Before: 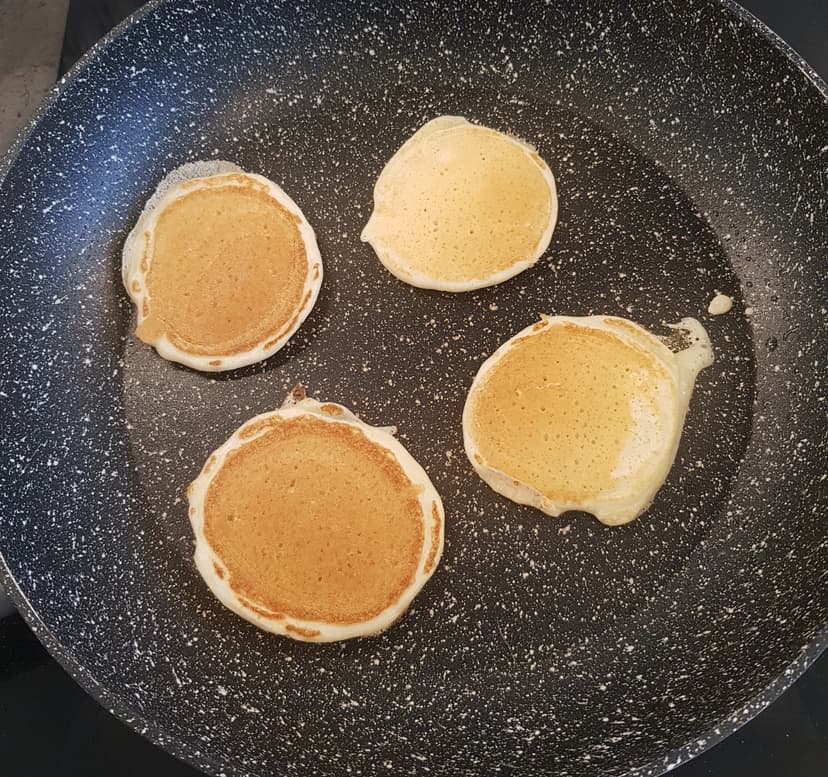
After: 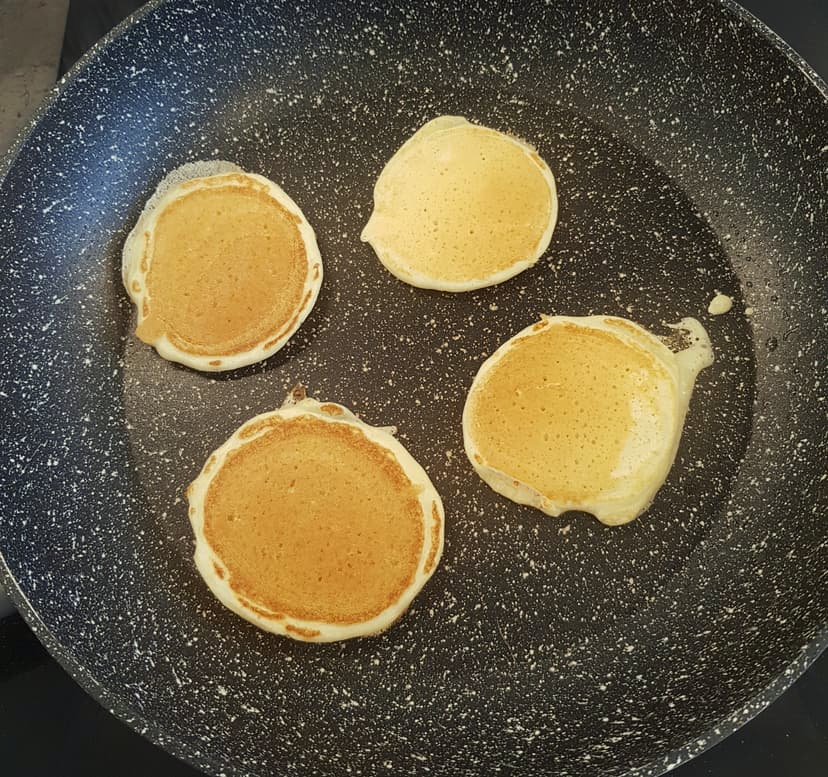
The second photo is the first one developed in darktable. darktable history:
color correction: highlights a* -5.91, highlights b* 10.68
